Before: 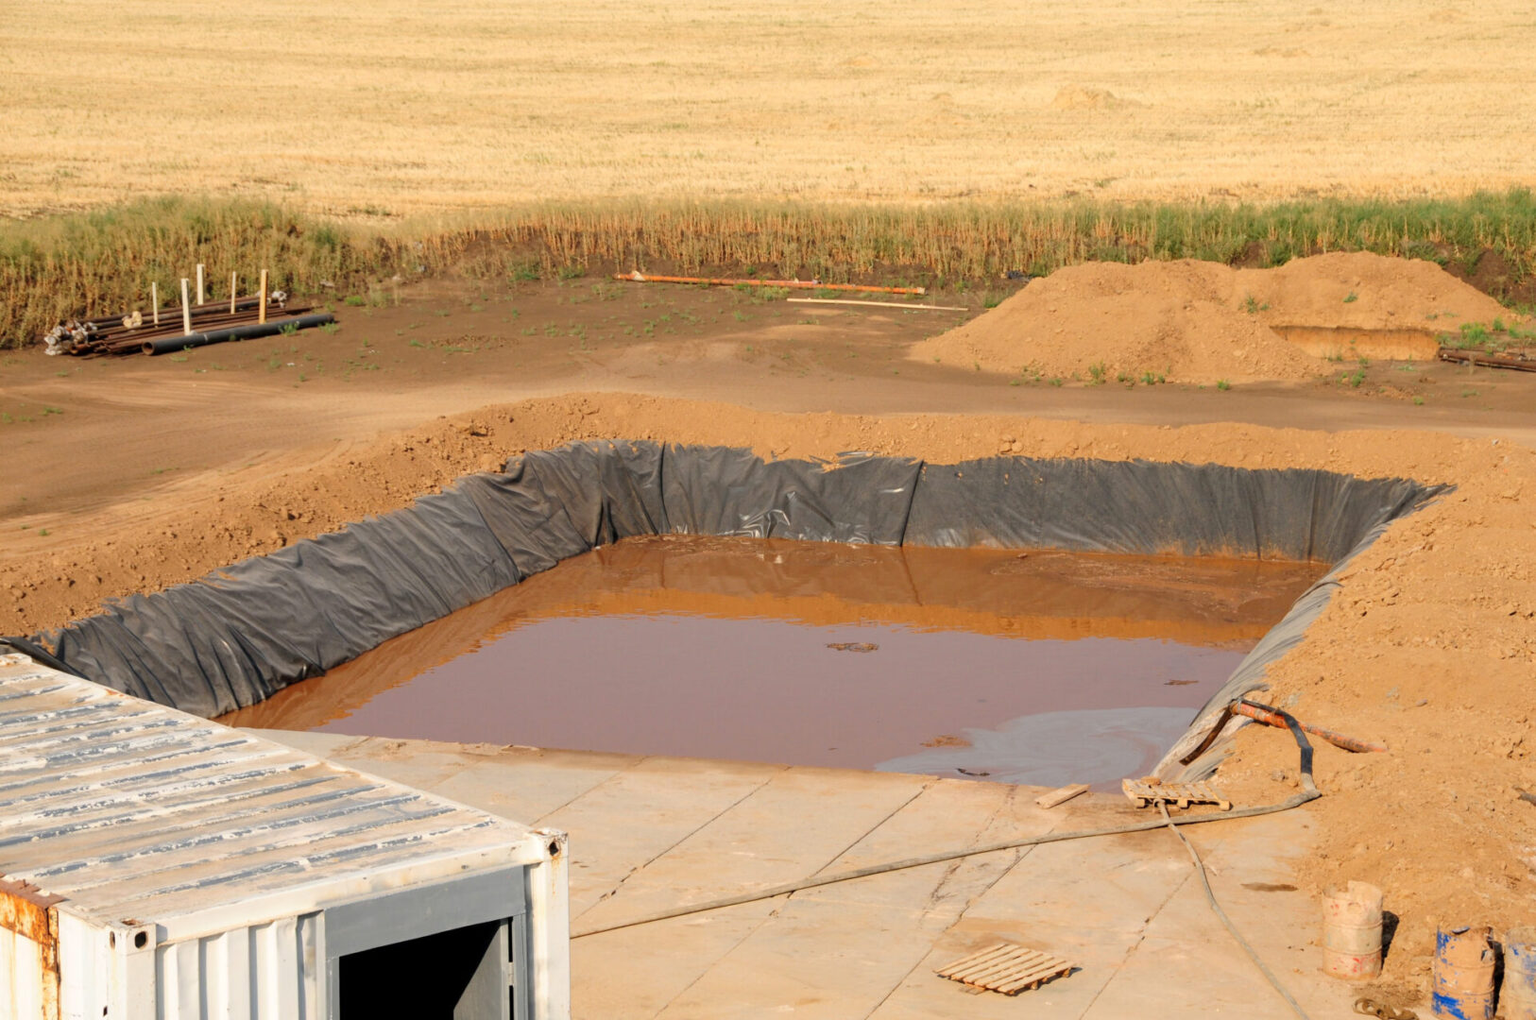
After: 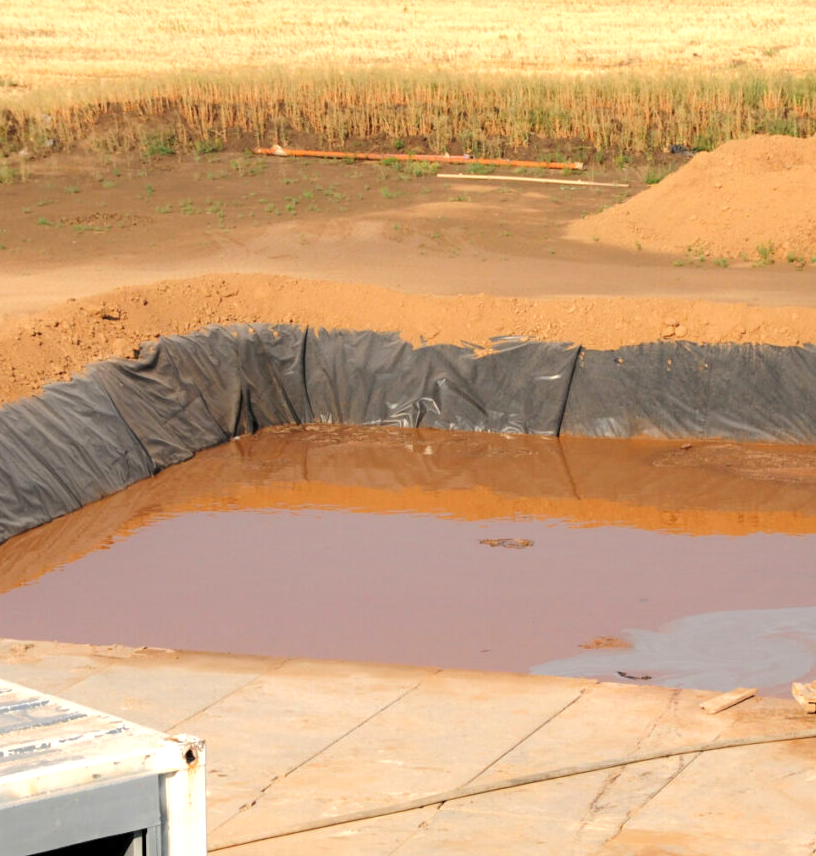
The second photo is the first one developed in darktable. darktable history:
tone equalizer: -8 EV 0 EV, -7 EV 0.003 EV, -6 EV -0.002 EV, -5 EV -0.011 EV, -4 EV -0.084 EV, -3 EV -0.218 EV, -2 EV -0.277 EV, -1 EV 0.115 EV, +0 EV 0.276 EV
base curve: curves: ch0 [(0, 0) (0.235, 0.266) (0.503, 0.496) (0.786, 0.72) (1, 1)]
crop and rotate: angle 0.019°, left 24.37%, top 13.2%, right 25.412%, bottom 7.461%
exposure: exposure 0.202 EV, compensate exposure bias true, compensate highlight preservation false
